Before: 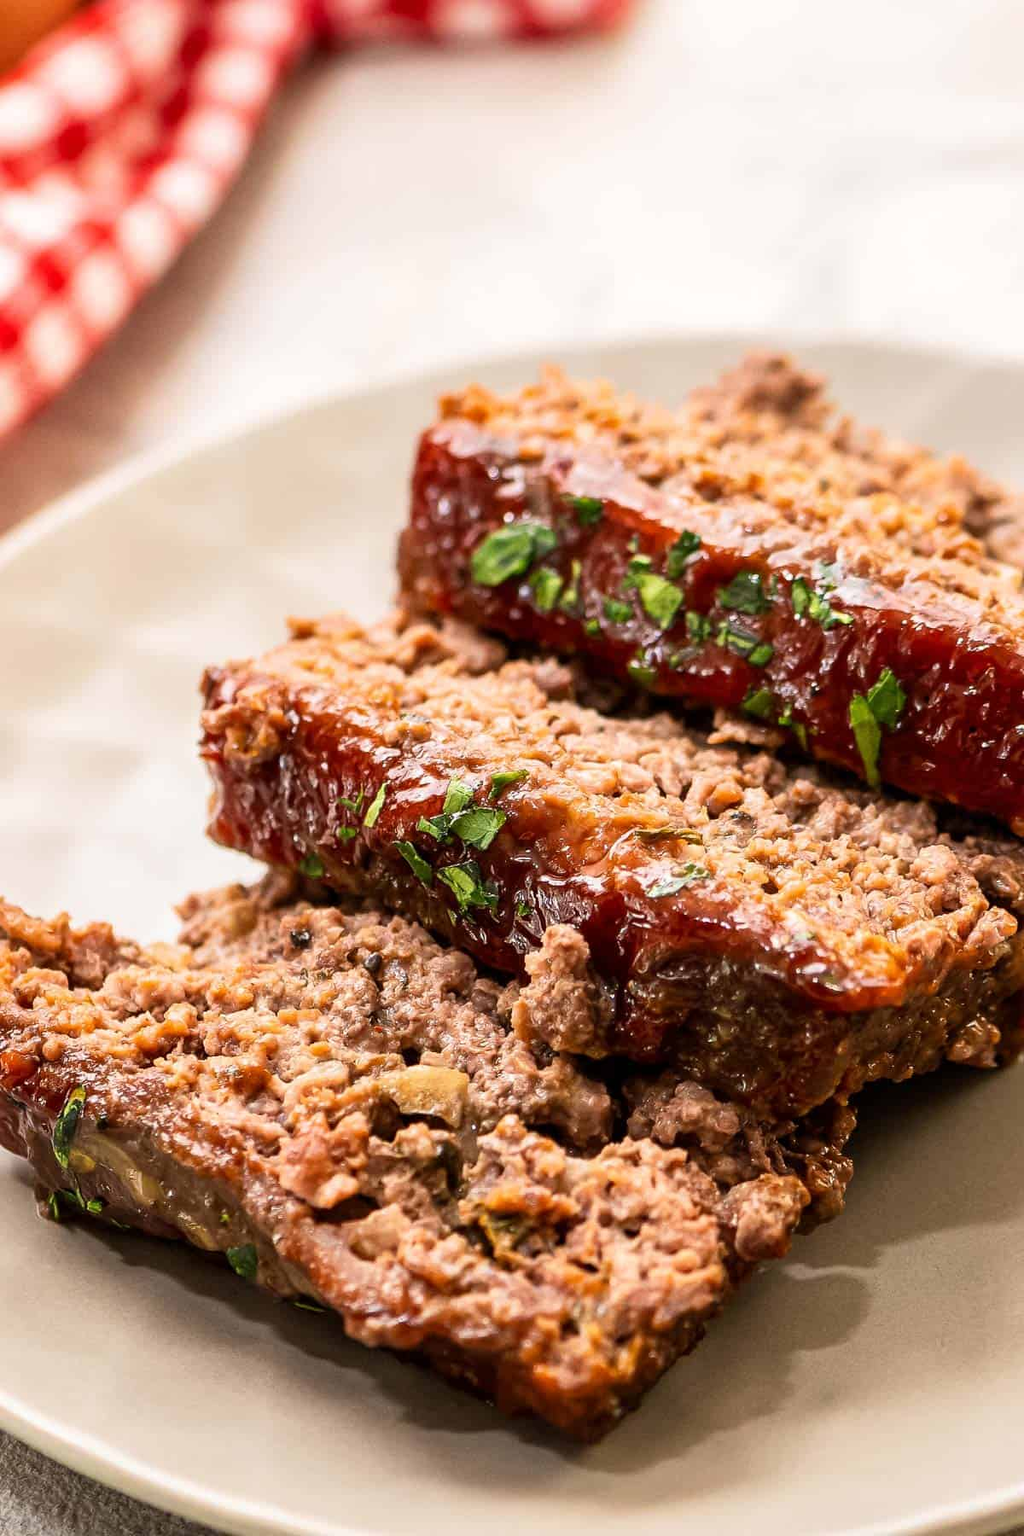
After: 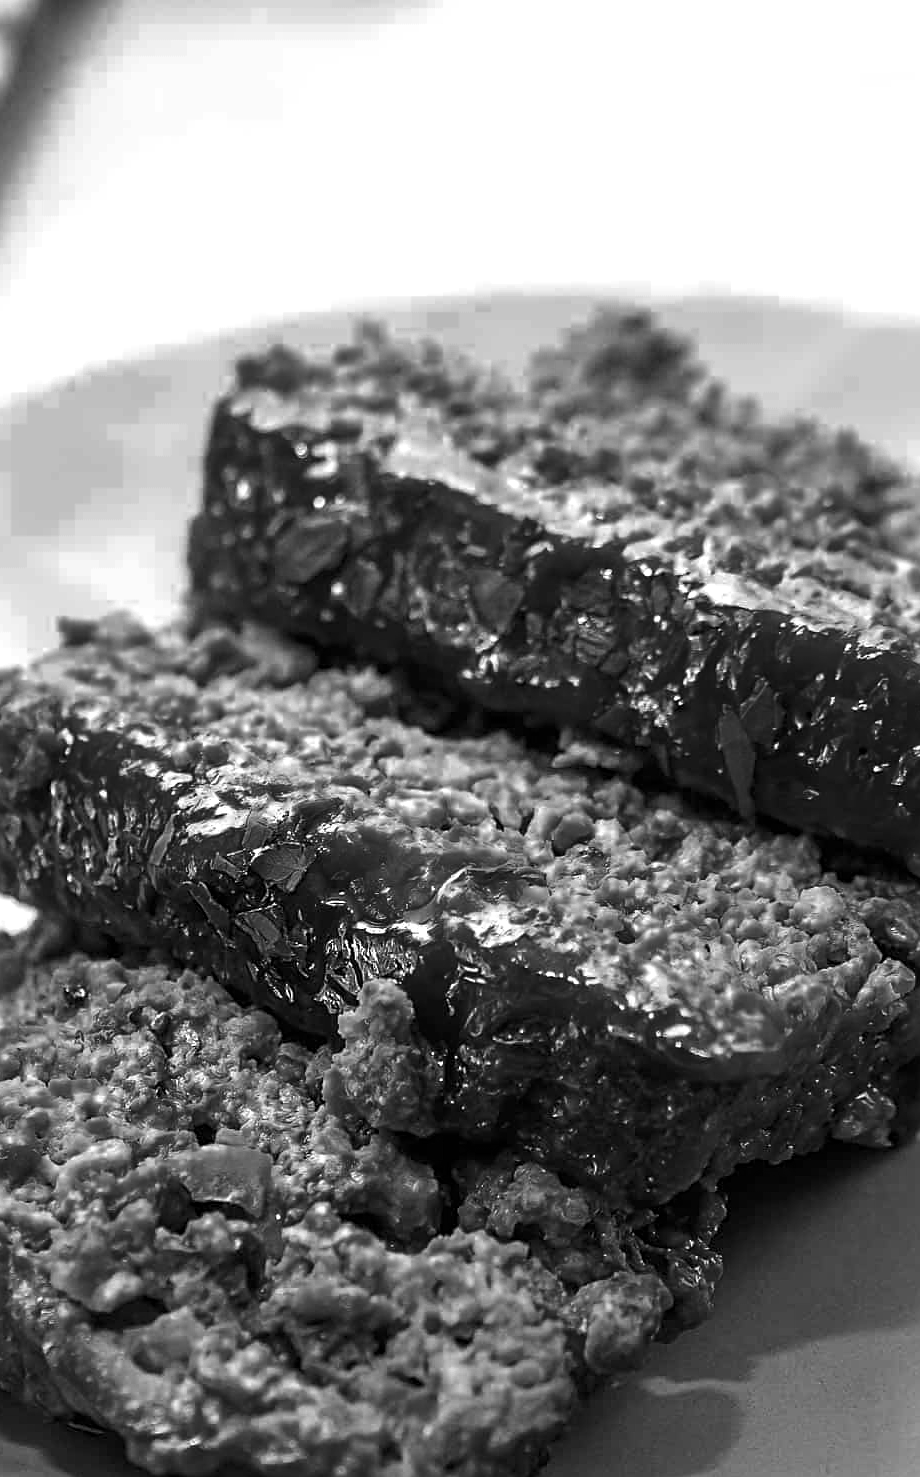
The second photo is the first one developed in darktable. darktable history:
sharpen: on, module defaults
crop: left 23.095%, top 5.827%, bottom 11.854%
color zones: curves: ch0 [(0.287, 0.048) (0.493, 0.484) (0.737, 0.816)]; ch1 [(0, 0) (0.143, 0) (0.286, 0) (0.429, 0) (0.571, 0) (0.714, 0) (0.857, 0)]
white balance: red 0.954, blue 1.079
